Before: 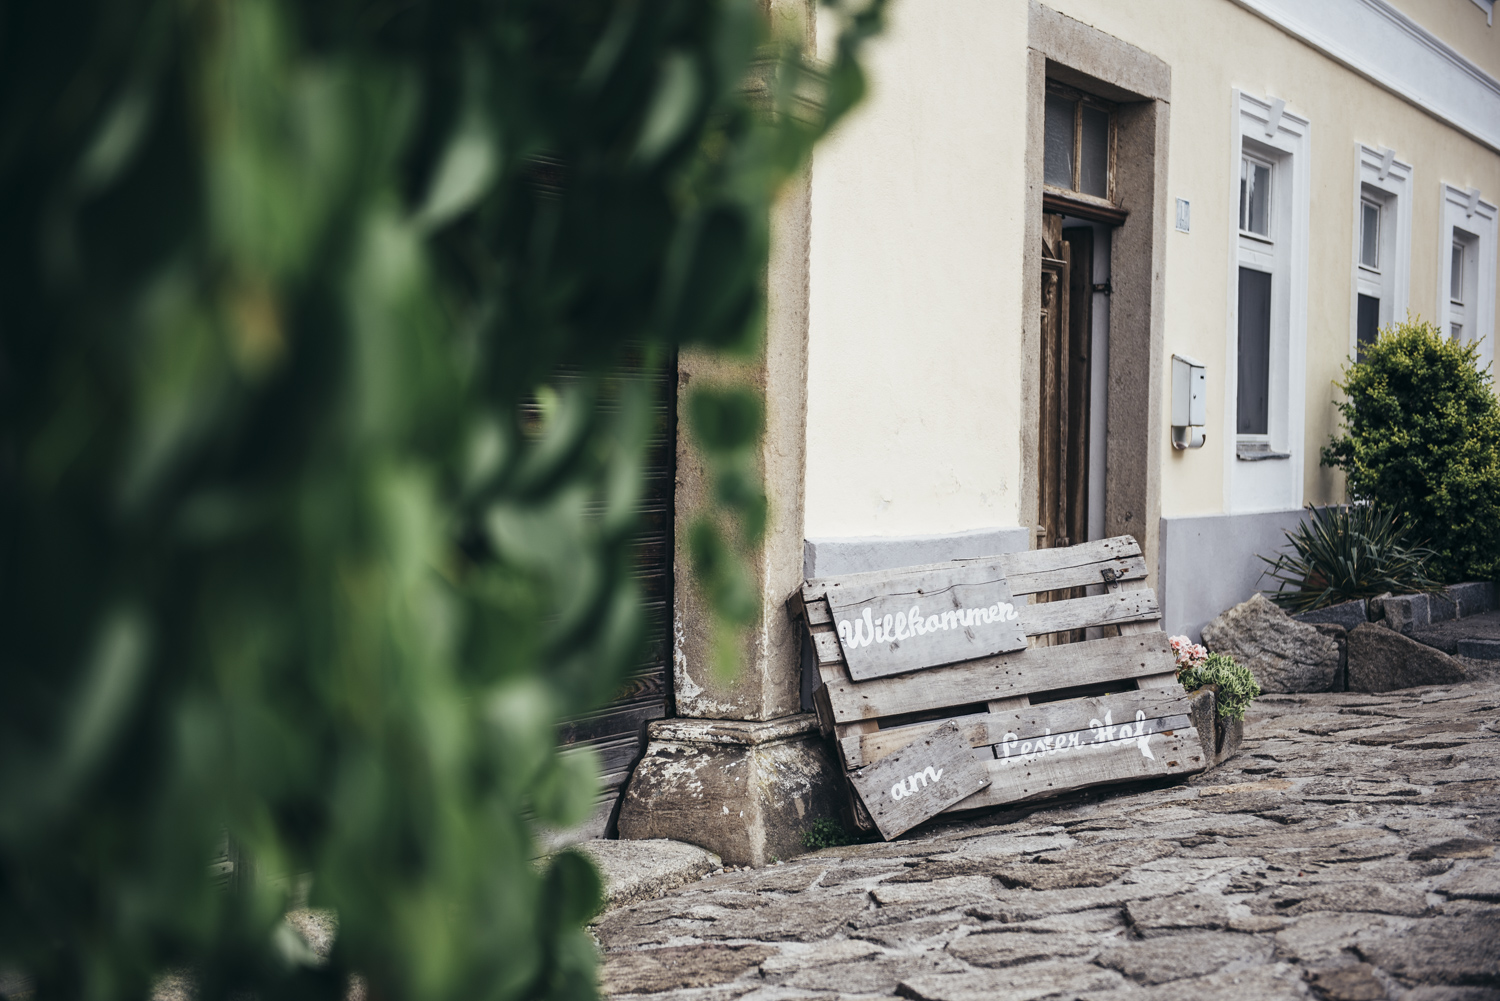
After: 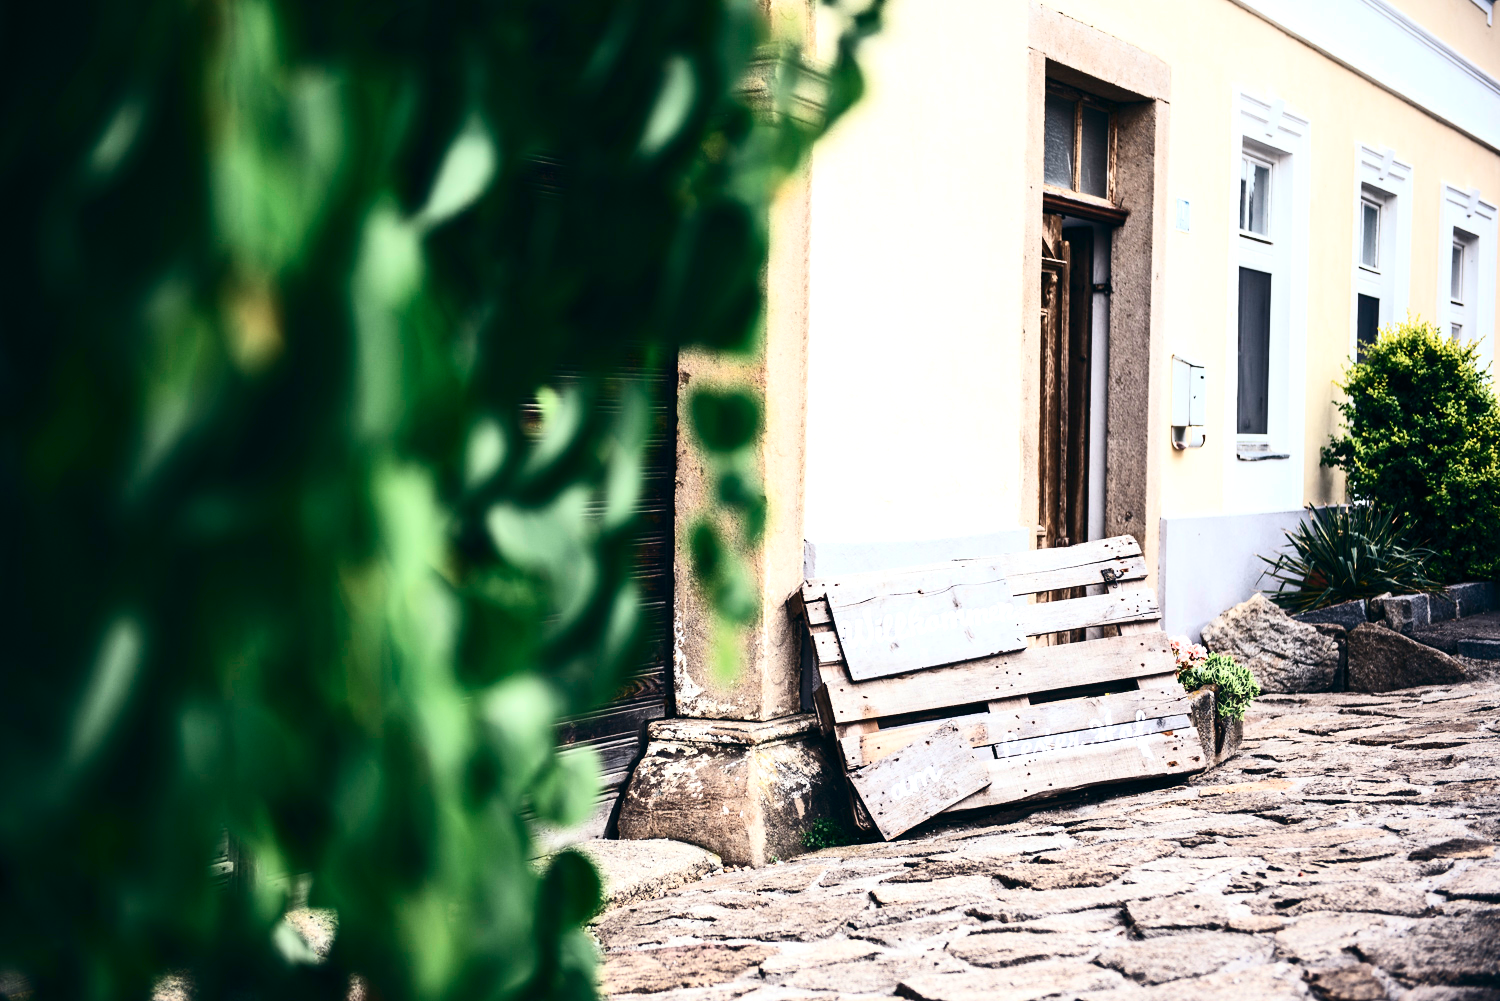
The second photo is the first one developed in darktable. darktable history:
contrast brightness saturation: contrast 0.4, brightness 0.05, saturation 0.25
exposure: black level correction 0, exposure 0.7 EV, compensate exposure bias true, compensate highlight preservation false
